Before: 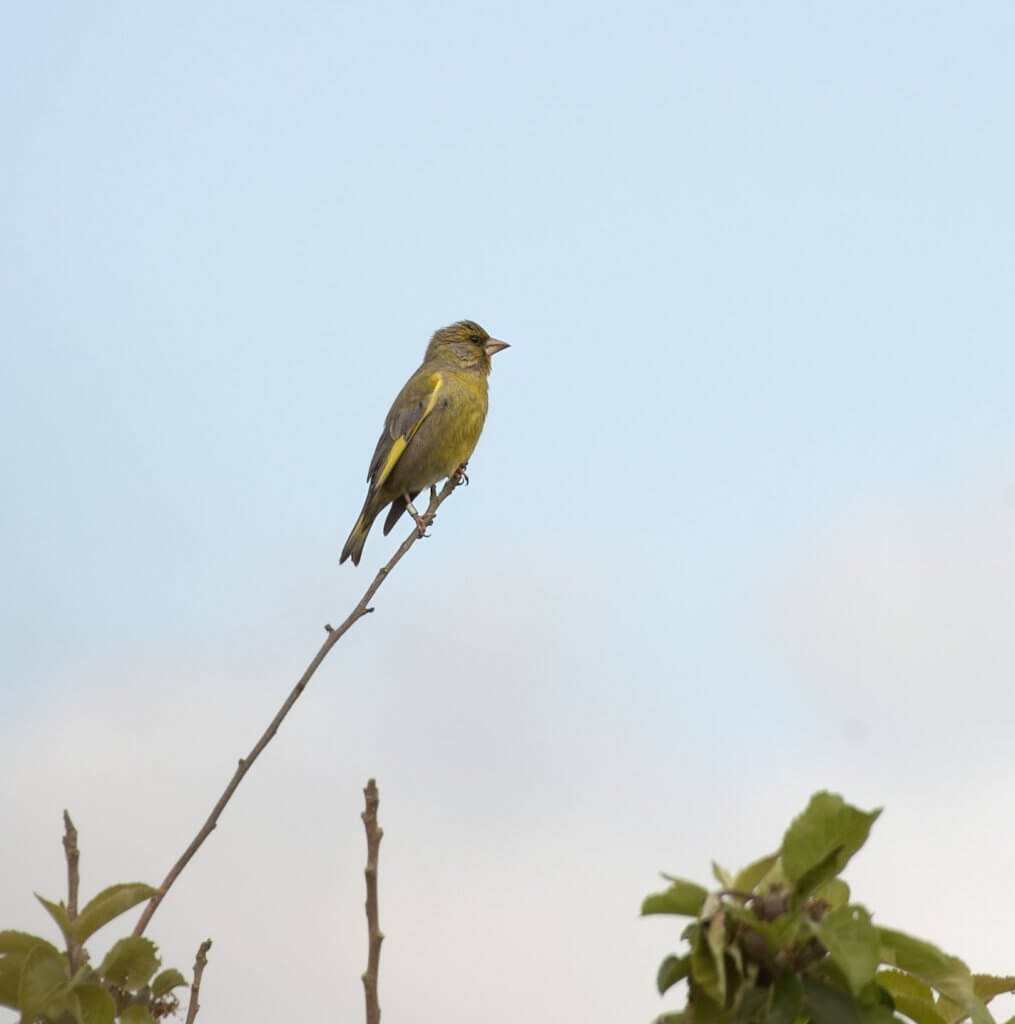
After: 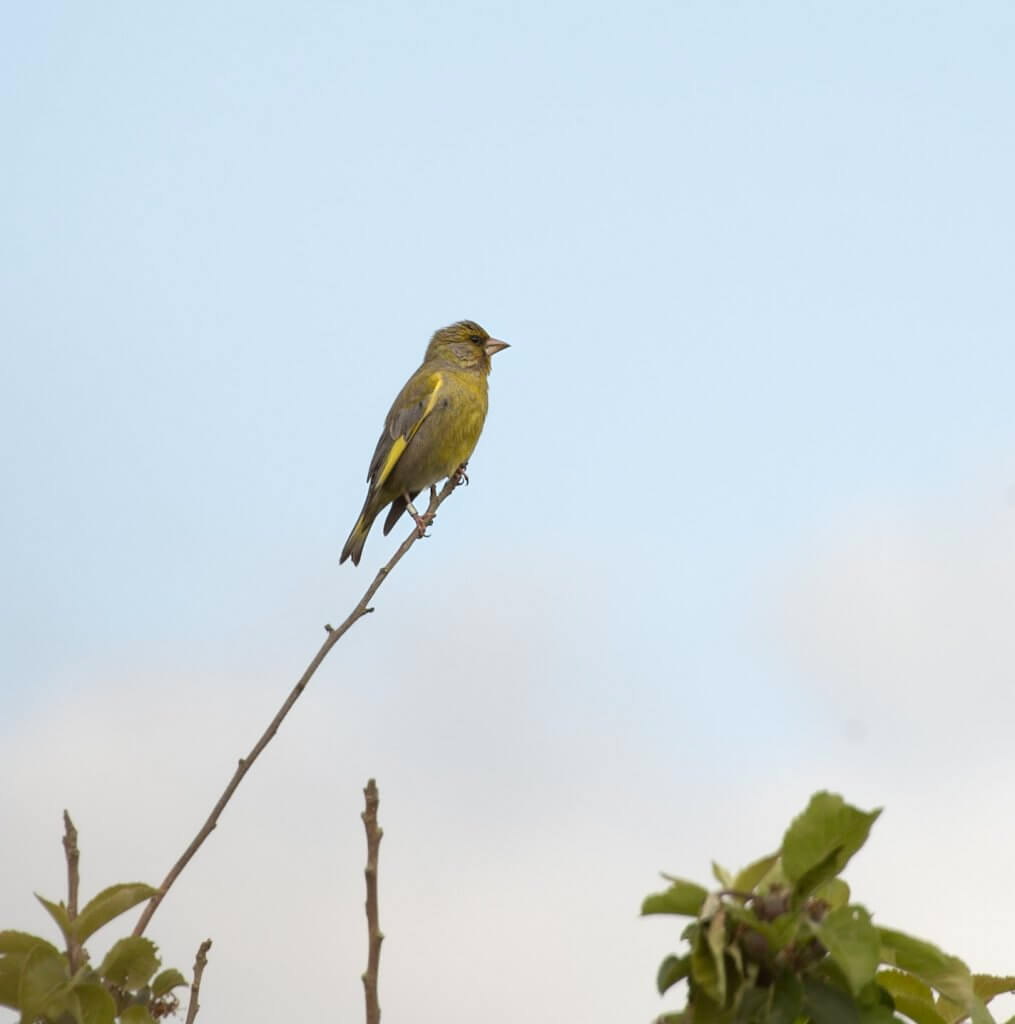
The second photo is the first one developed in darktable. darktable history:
contrast brightness saturation: contrast 0.04, saturation 0.07
exposure: exposure 0.02 EV, compensate highlight preservation false
